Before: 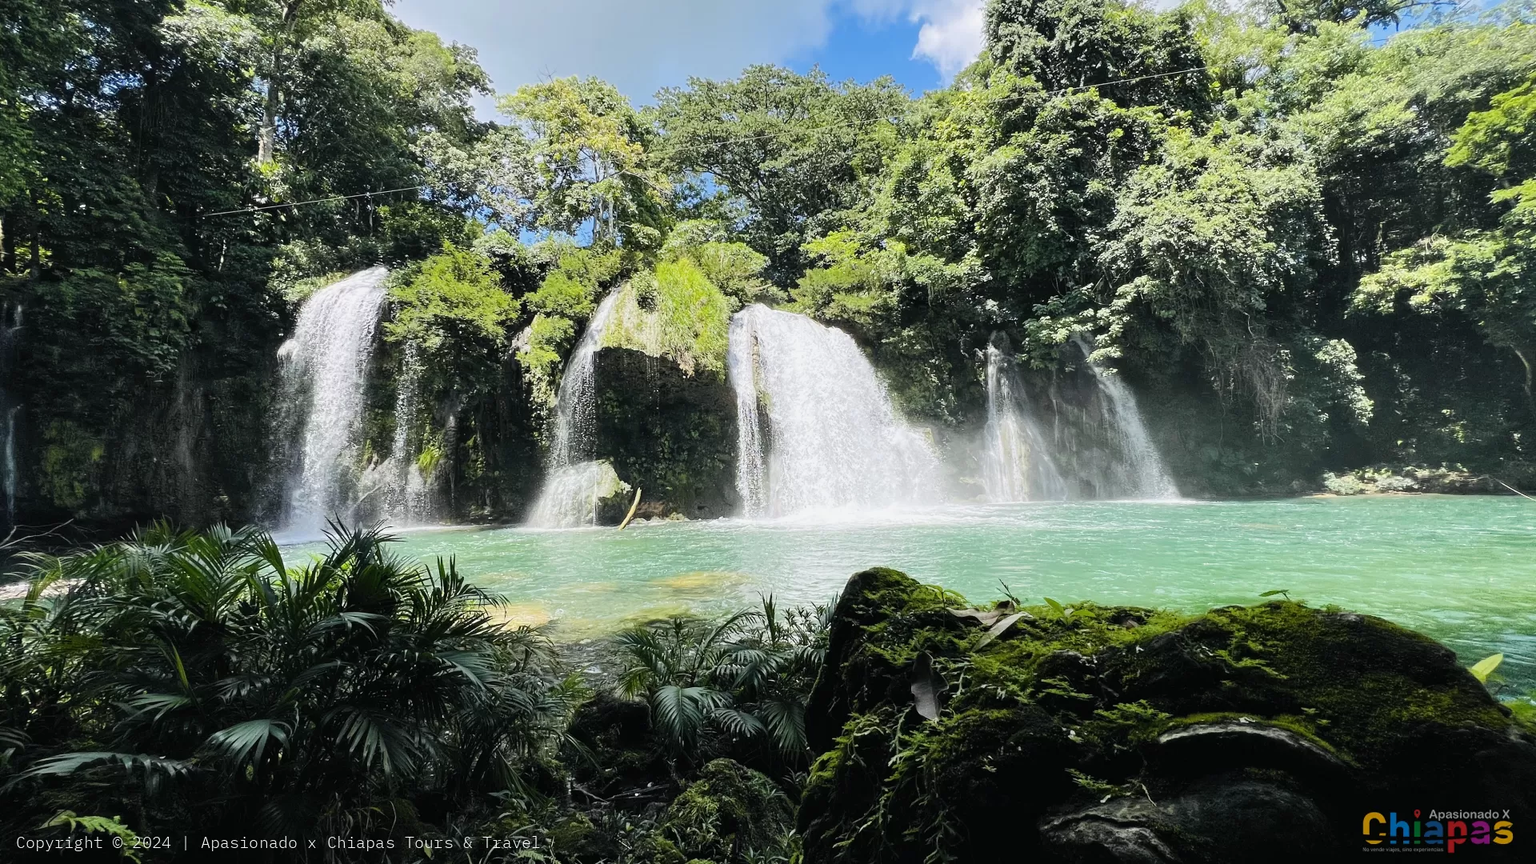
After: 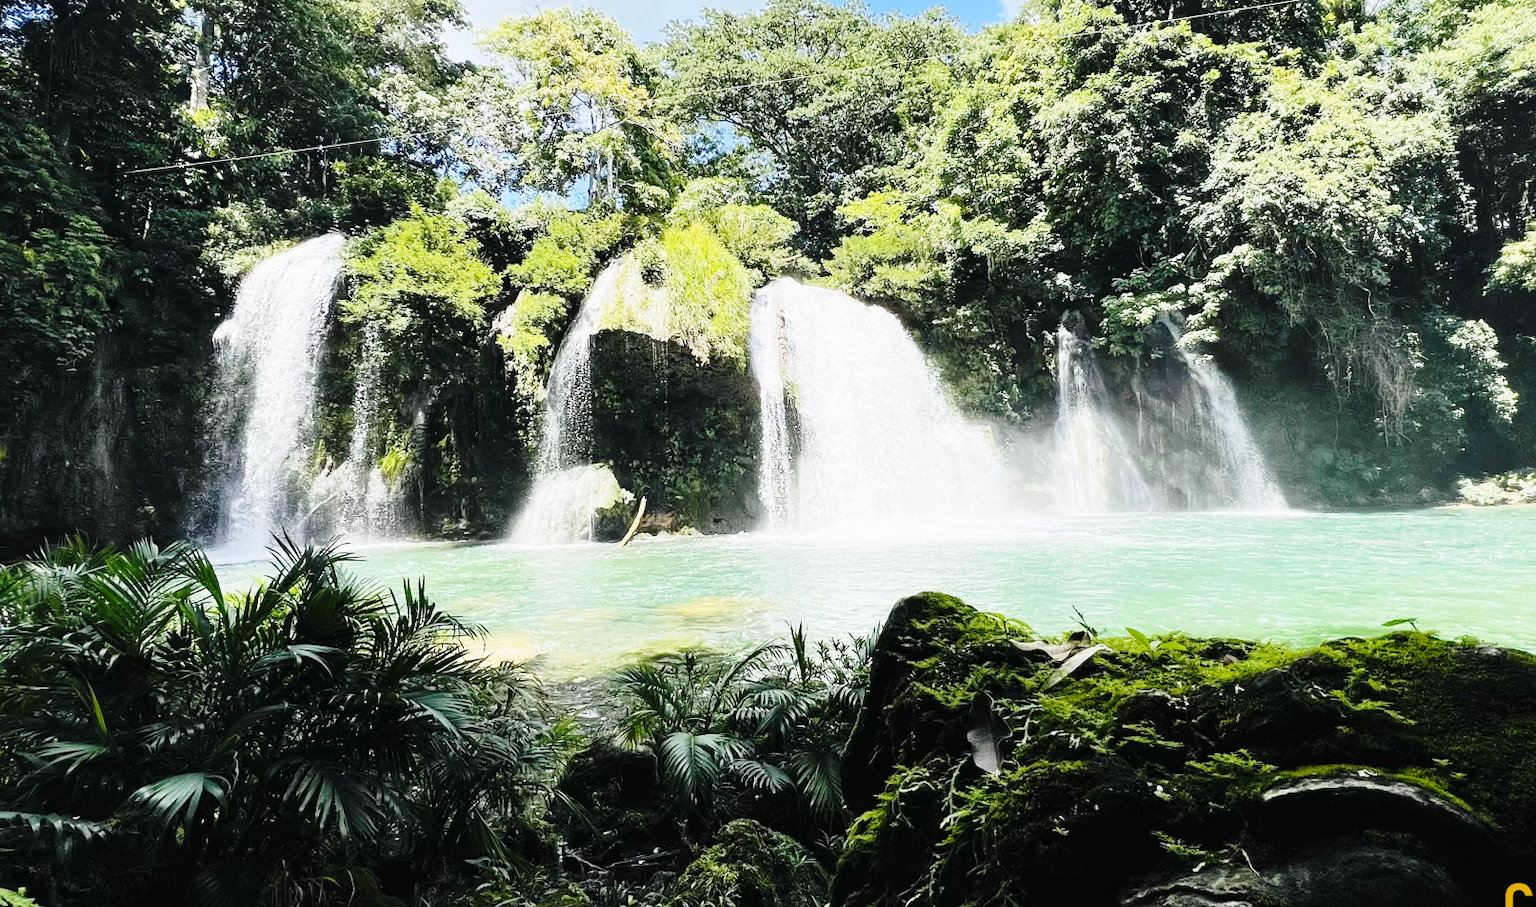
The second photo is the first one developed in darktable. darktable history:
crop: left 6.446%, top 8.188%, right 9.538%, bottom 3.548%
base curve: curves: ch0 [(0, 0) (0.028, 0.03) (0.121, 0.232) (0.46, 0.748) (0.859, 0.968) (1, 1)], preserve colors none
